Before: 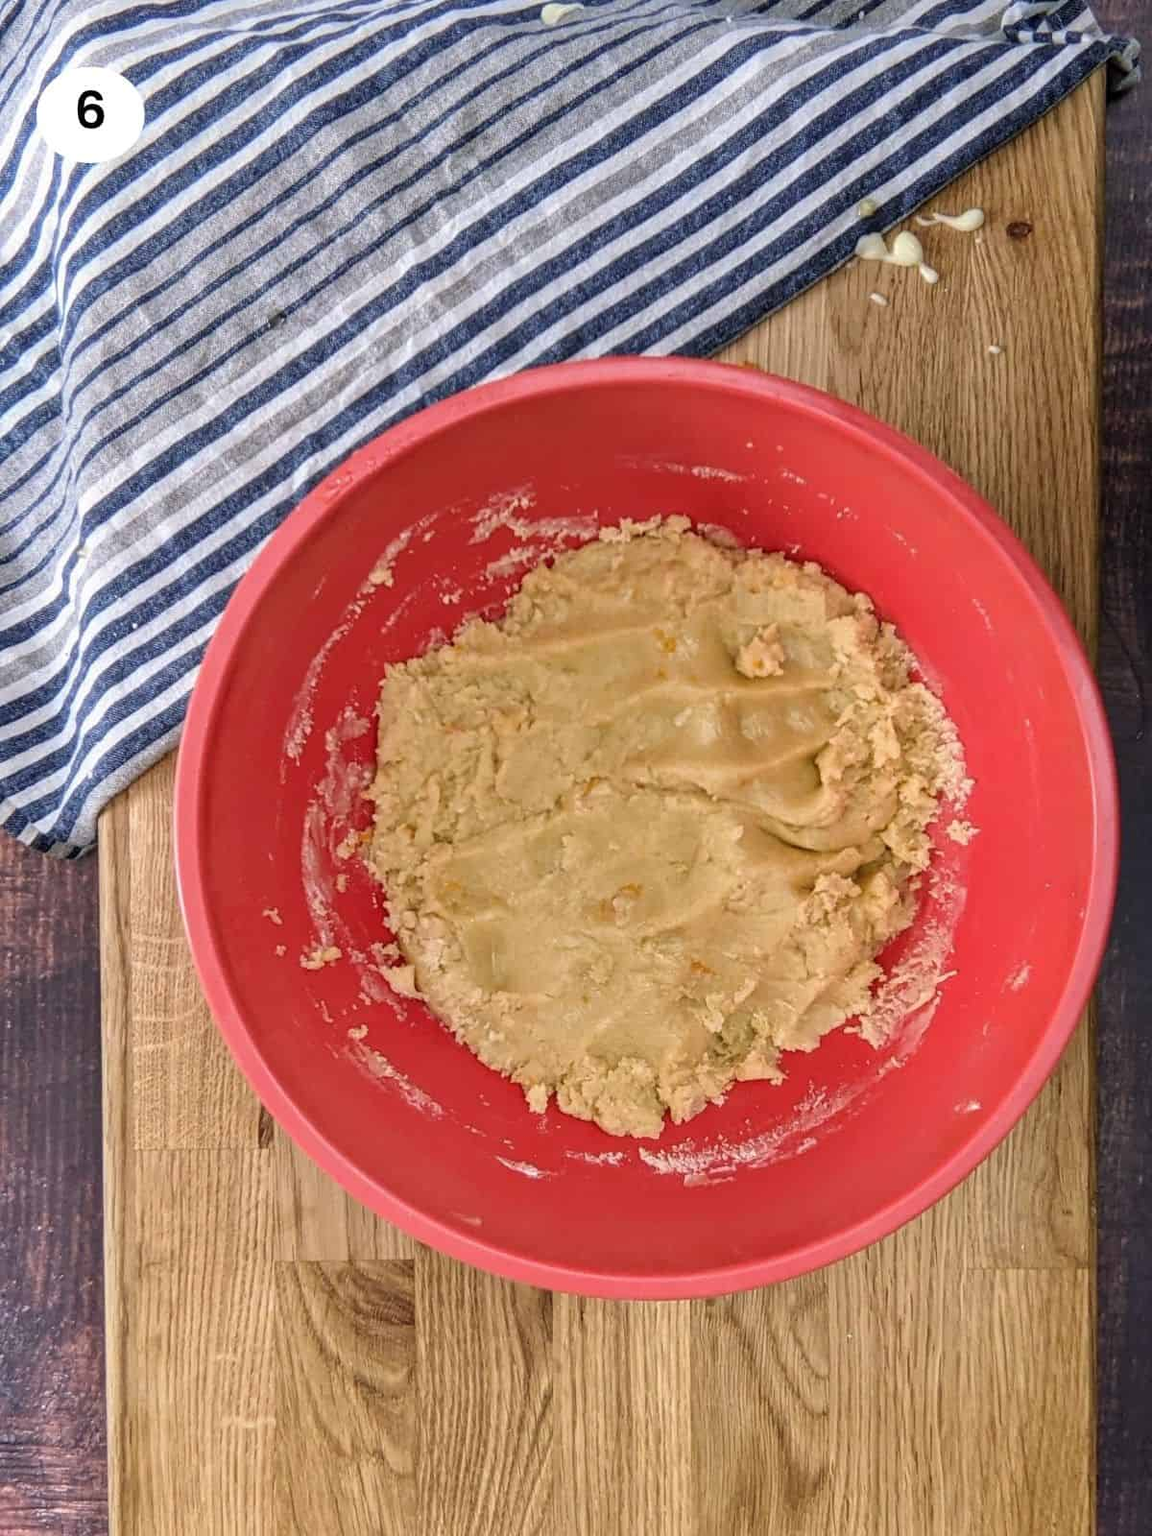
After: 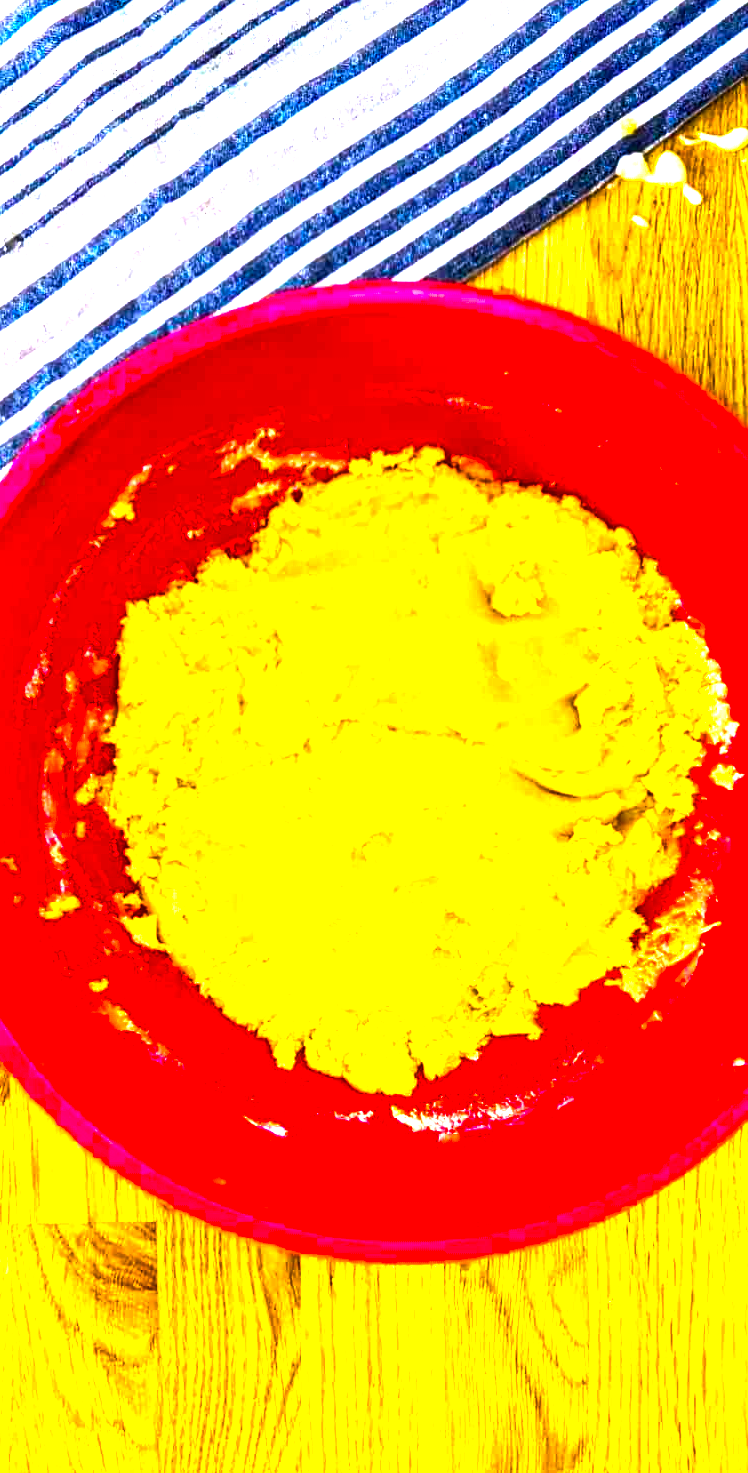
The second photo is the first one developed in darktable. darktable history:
exposure: exposure 0.2 EV, compensate highlight preservation false
color balance rgb: linear chroma grading › global chroma 20%, perceptual saturation grading › global saturation 65%, perceptual saturation grading › highlights 60%, perceptual saturation grading › mid-tones 50%, perceptual saturation grading › shadows 50%, perceptual brilliance grading › global brilliance 30%, perceptual brilliance grading › highlights 50%, perceptual brilliance grading › mid-tones 50%, perceptual brilliance grading › shadows -22%, global vibrance 20%
crop and rotate: left 22.918%, top 5.629%, right 14.711%, bottom 2.247%
